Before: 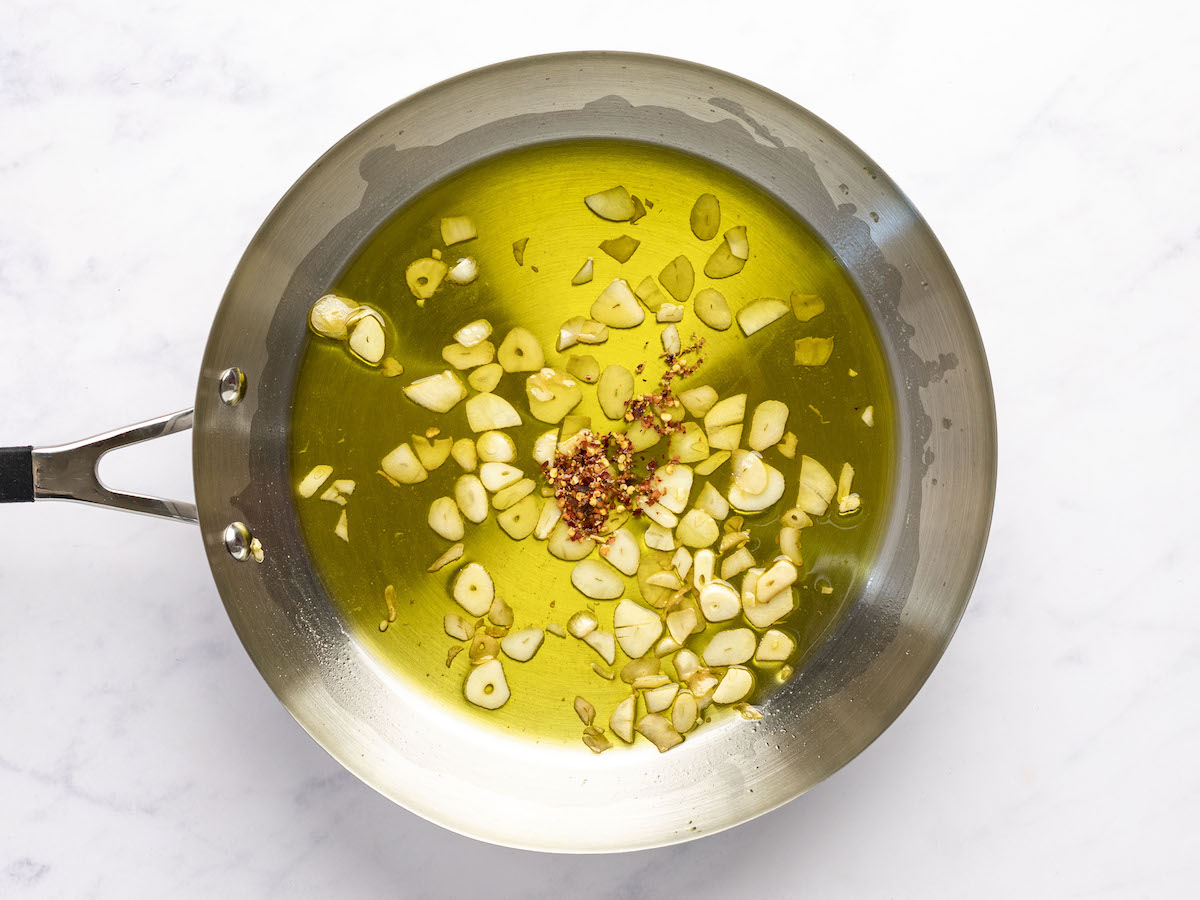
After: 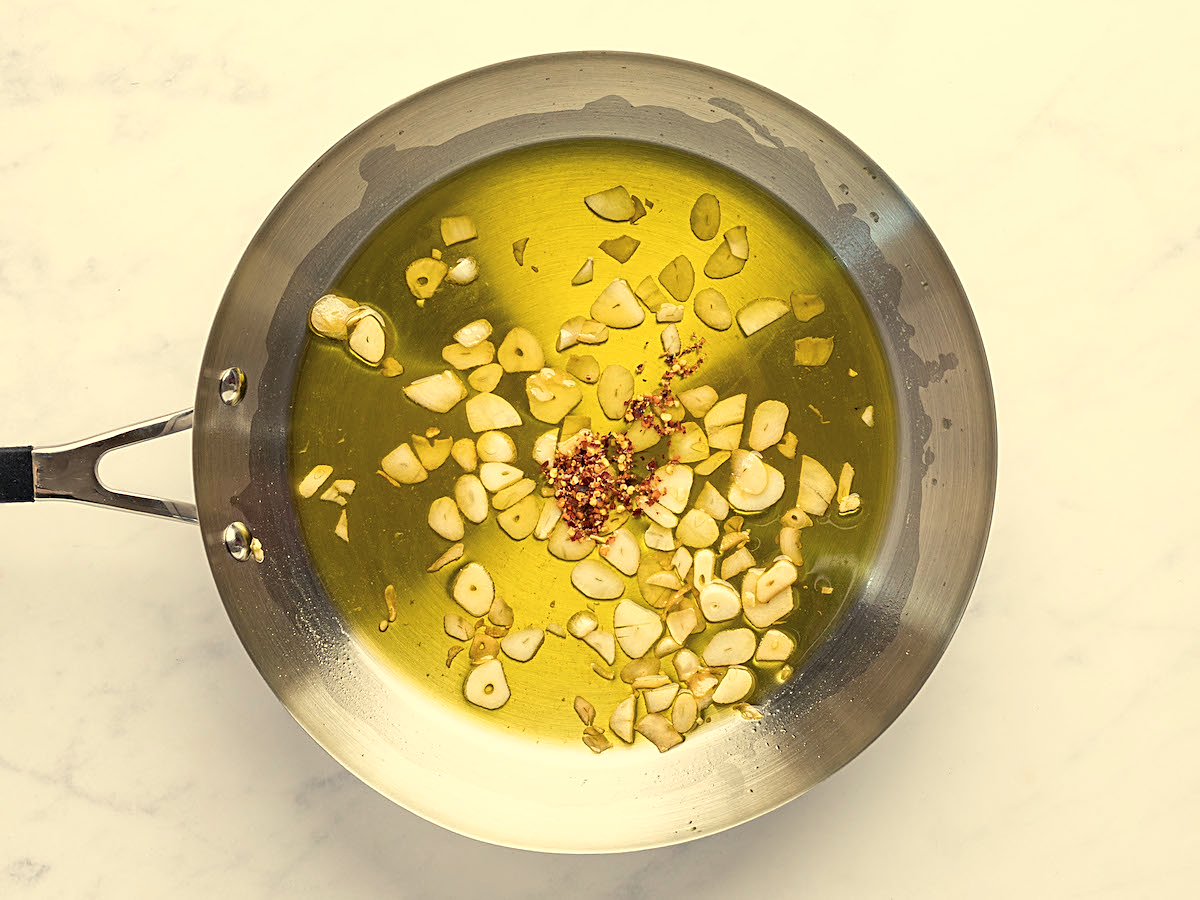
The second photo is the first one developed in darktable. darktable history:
sharpen: on, module defaults
color balance rgb: shadows lift › chroma 2%, shadows lift › hue 263°, highlights gain › chroma 8%, highlights gain › hue 84°, linear chroma grading › global chroma -15%, saturation formula JzAzBz (2021)
